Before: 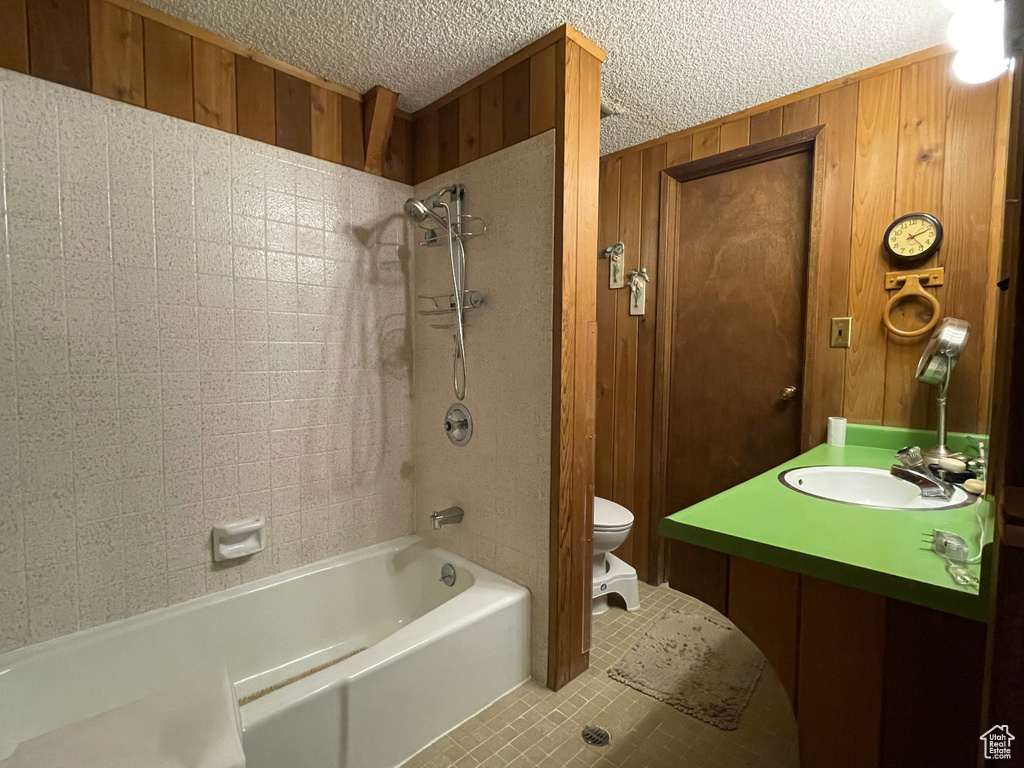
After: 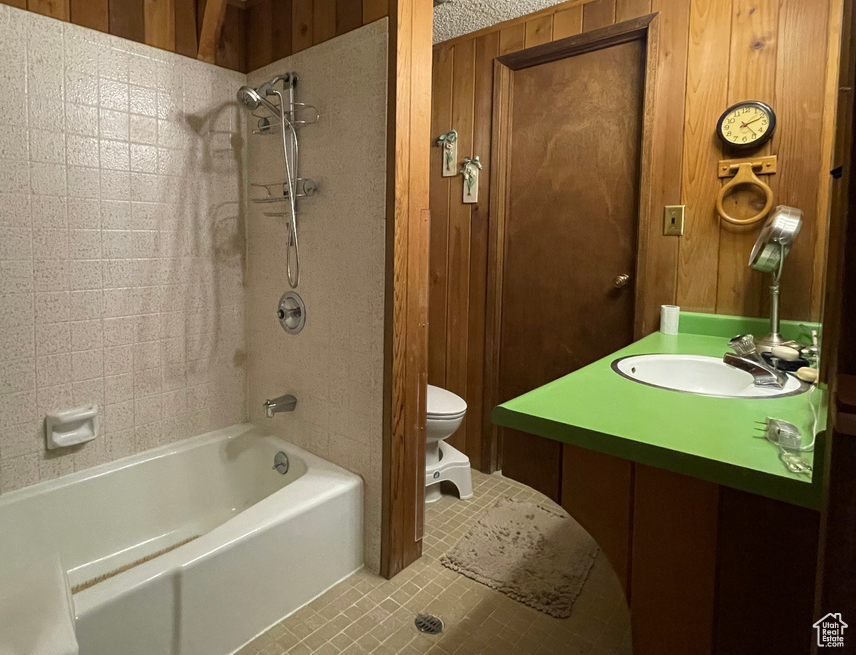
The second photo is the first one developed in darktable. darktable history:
crop: left 16.368%, top 14.642%
